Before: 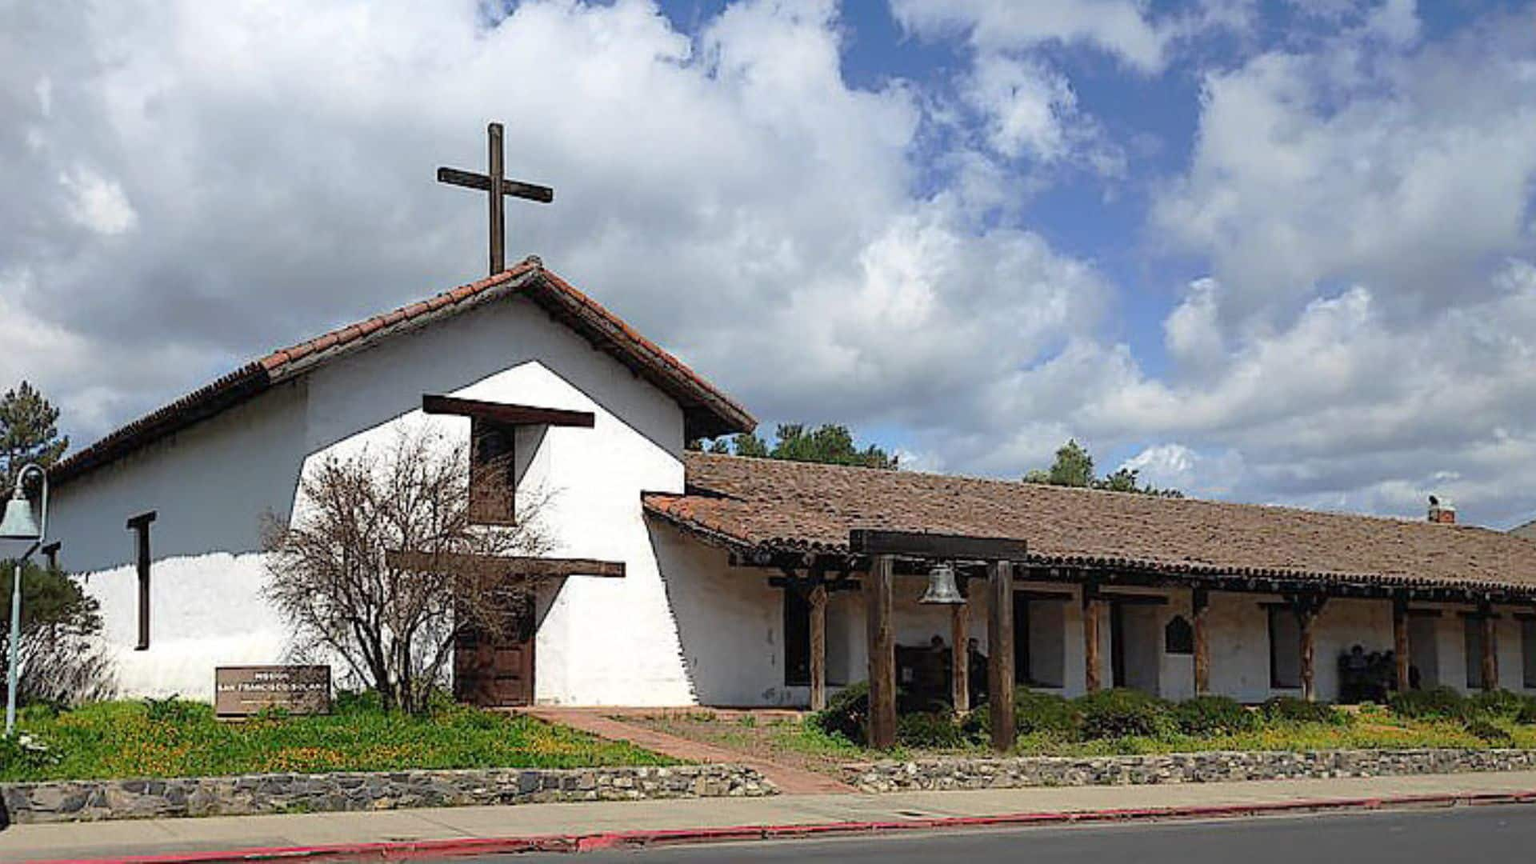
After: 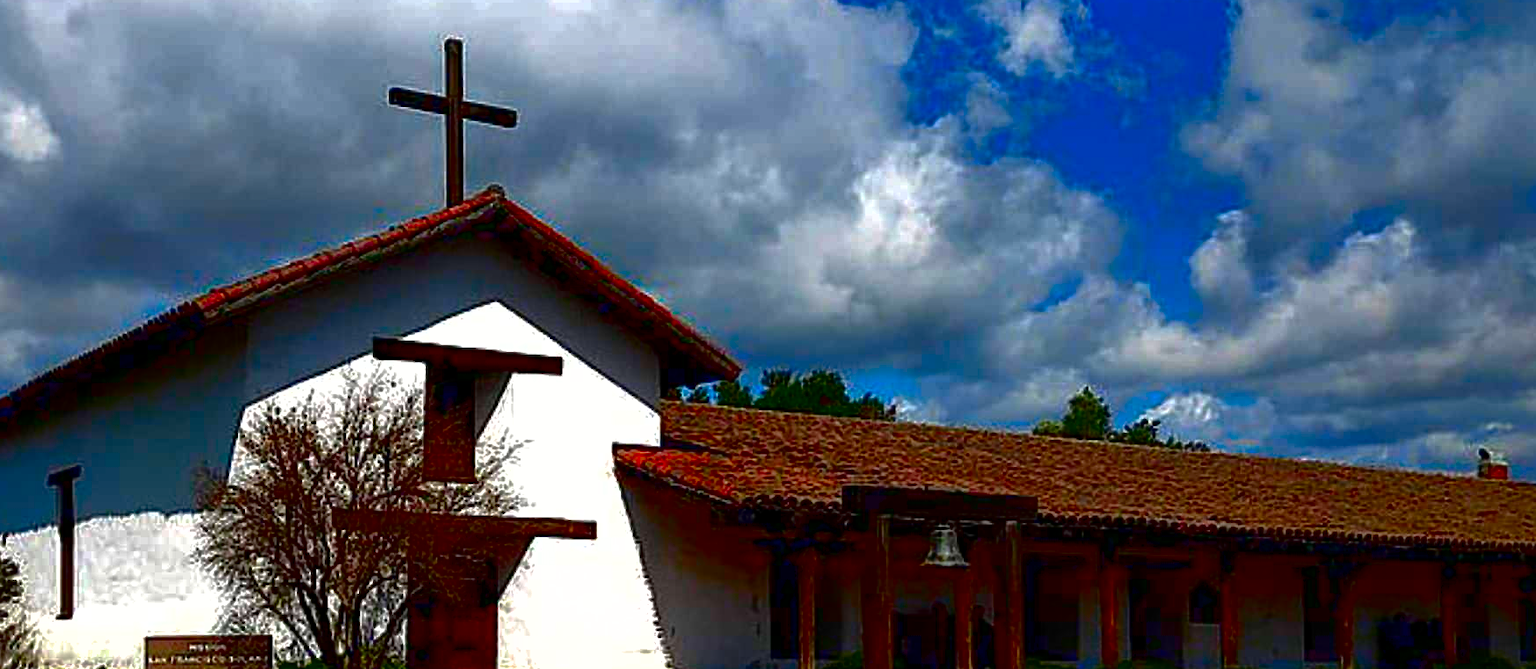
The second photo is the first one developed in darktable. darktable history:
shadows and highlights: on, module defaults
crop: left 5.466%, top 10.121%, right 3.517%, bottom 19.323%
contrast brightness saturation: brightness -0.993, saturation 0.995
exposure: exposure 0.213 EV, compensate highlight preservation false
